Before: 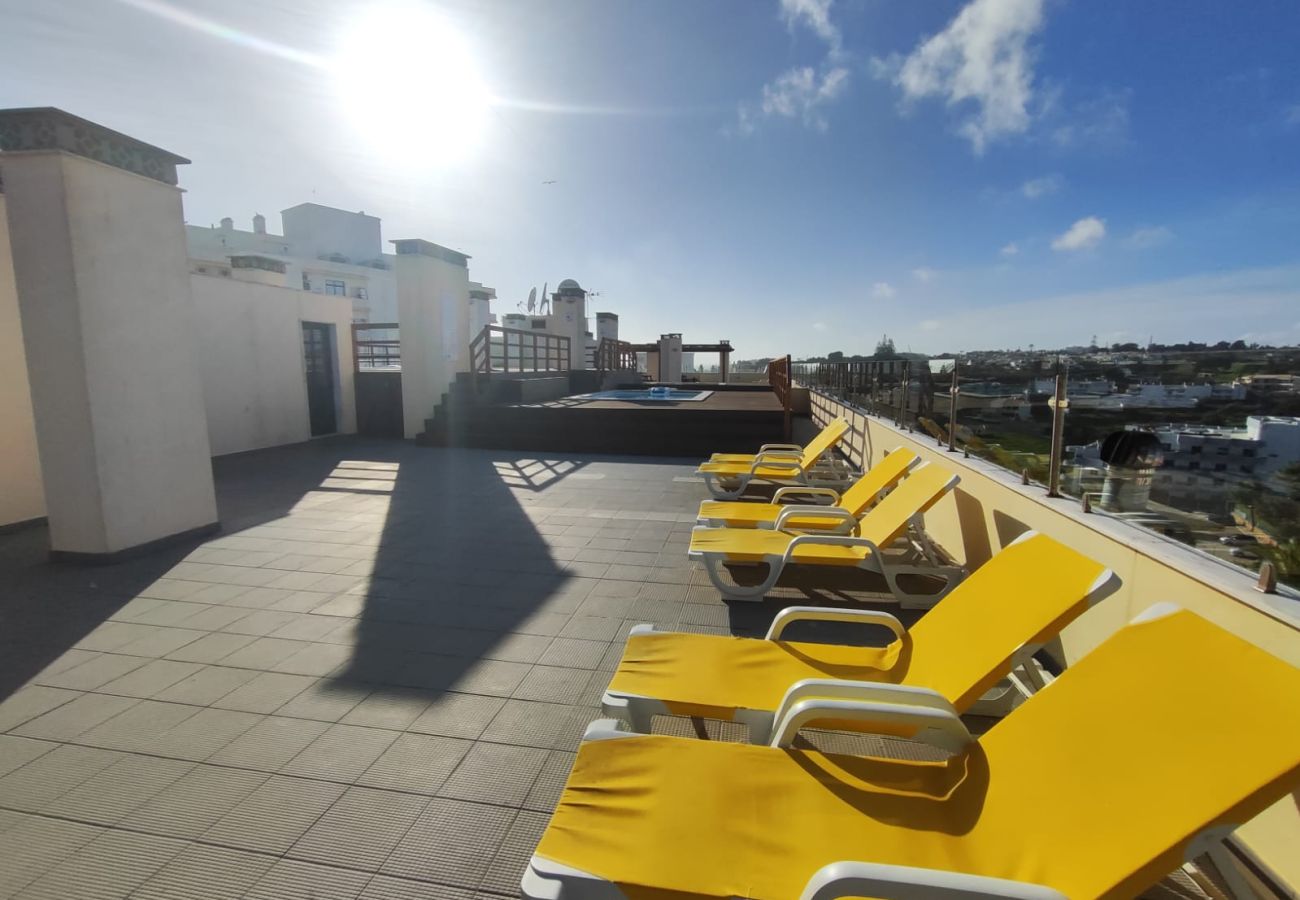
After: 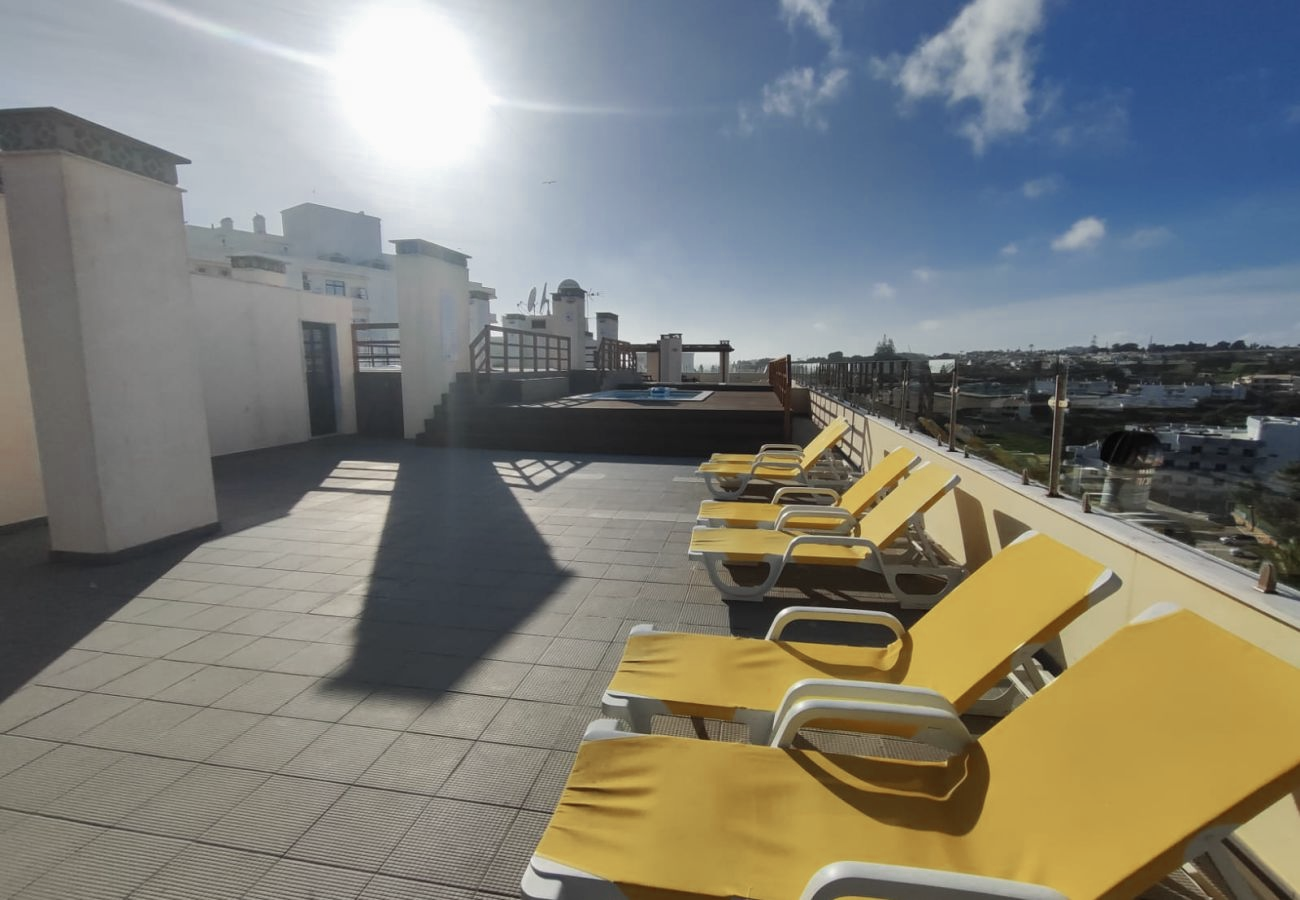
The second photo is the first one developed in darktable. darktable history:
exposure: exposure -0.064 EV, compensate highlight preservation false
color zones: curves: ch0 [(0, 0.5) (0.125, 0.4) (0.25, 0.5) (0.375, 0.4) (0.5, 0.4) (0.625, 0.35) (0.75, 0.35) (0.875, 0.5)]; ch1 [(0, 0.35) (0.125, 0.45) (0.25, 0.35) (0.375, 0.35) (0.5, 0.35) (0.625, 0.35) (0.75, 0.45) (0.875, 0.35)]; ch2 [(0, 0.6) (0.125, 0.5) (0.25, 0.5) (0.375, 0.6) (0.5, 0.6) (0.625, 0.5) (0.75, 0.5) (0.875, 0.5)]
